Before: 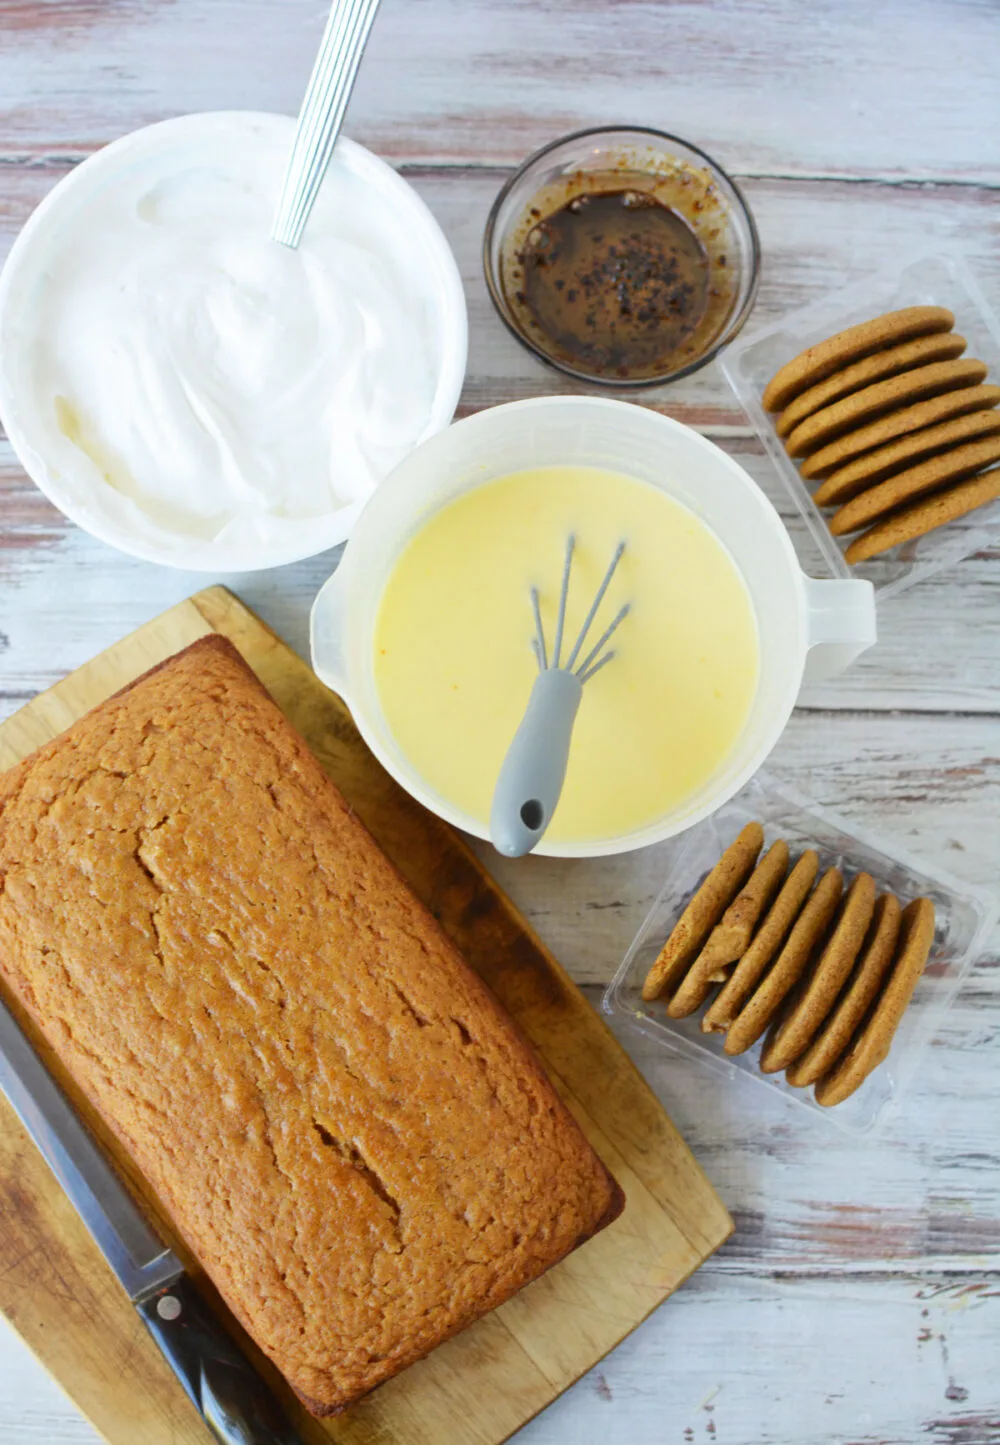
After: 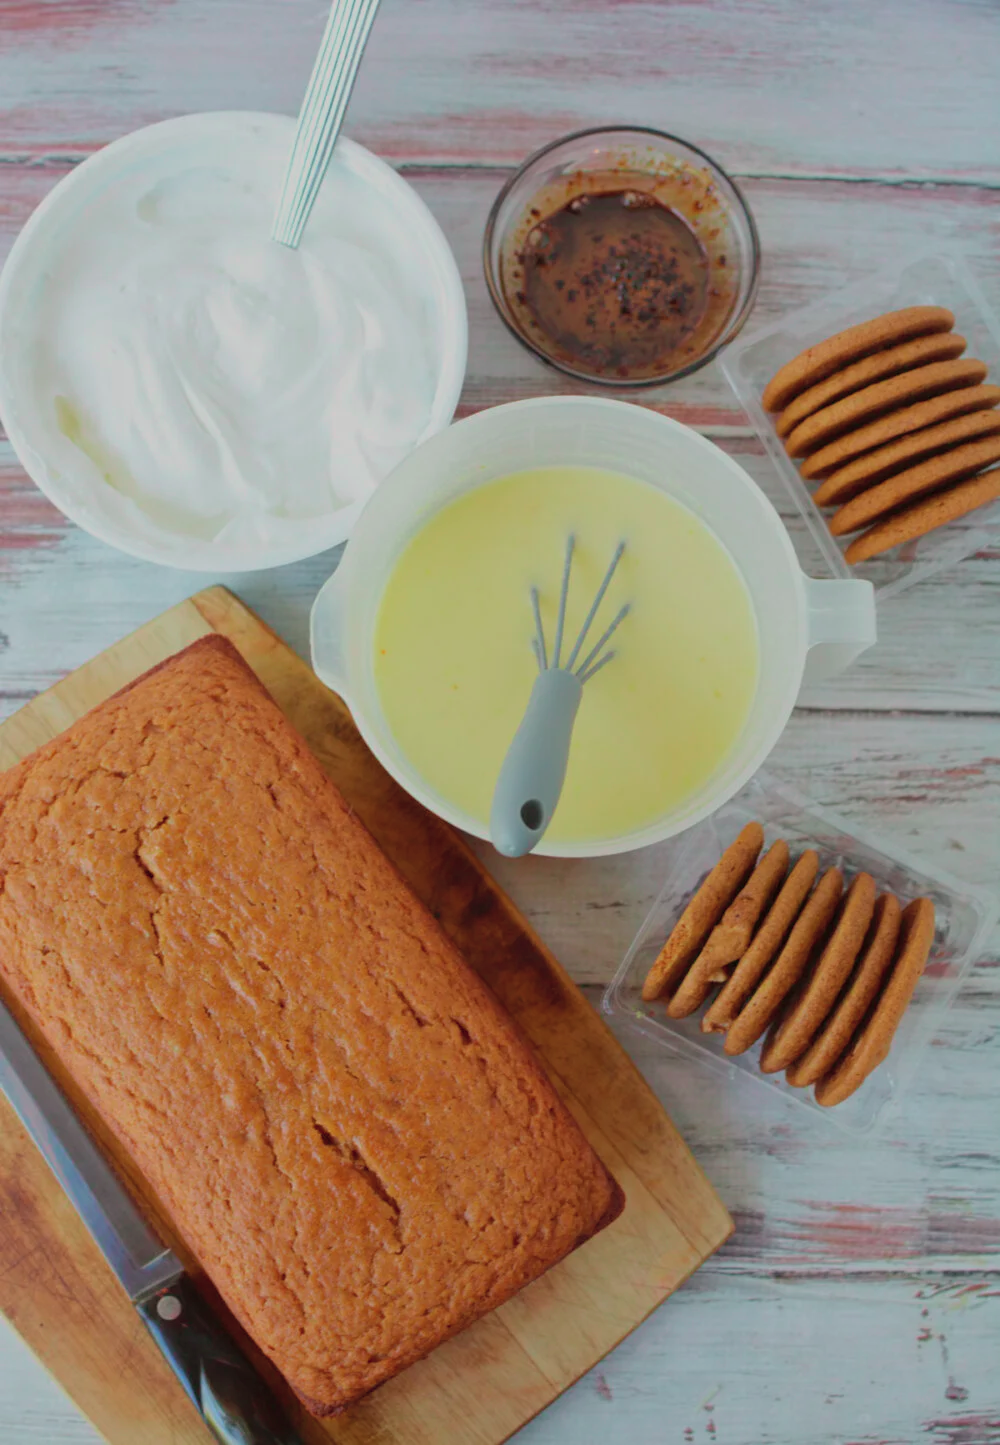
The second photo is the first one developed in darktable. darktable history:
exposure: exposure -0.582 EV, compensate highlight preservation false
tone curve: curves: ch0 [(0, 0) (0.045, 0.074) (0.883, 0.858) (1, 1)]; ch1 [(0, 0) (0.149, 0.074) (0.379, 0.327) (0.427, 0.401) (0.489, 0.479) (0.505, 0.515) (0.537, 0.573) (0.563, 0.599) (1, 1)]; ch2 [(0, 0) (0.307, 0.298) (0.388, 0.375) (0.443, 0.456) (0.485, 0.492) (1, 1)], color space Lab, independent channels, preserve colors none
